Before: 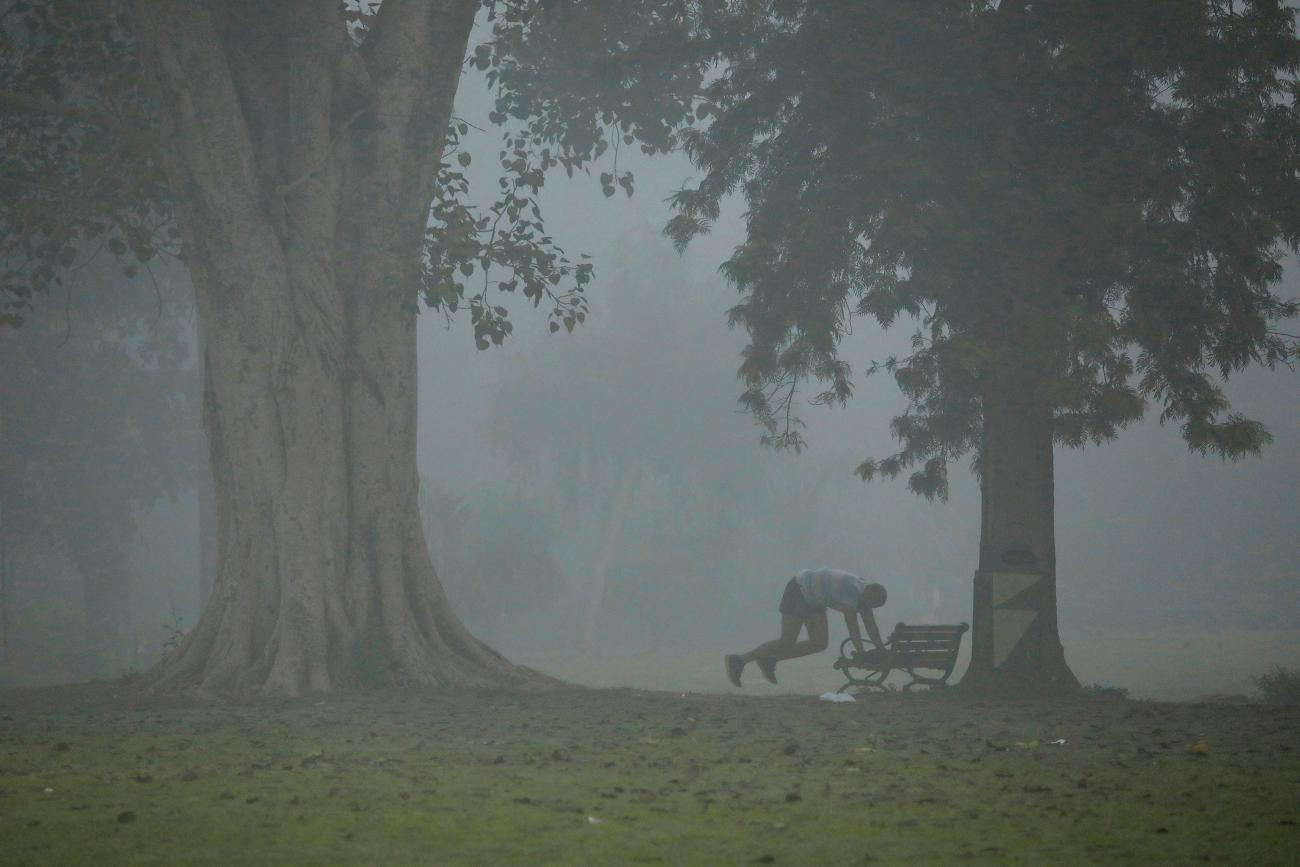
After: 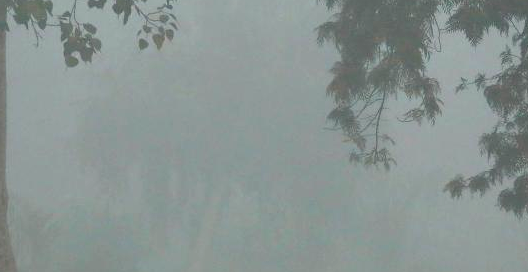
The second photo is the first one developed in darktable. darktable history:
exposure: black level correction 0.005, exposure 0.412 EV, compensate highlight preservation false
crop: left 31.63%, top 32.665%, right 27.739%, bottom 35.958%
color correction: highlights b* 2.97
